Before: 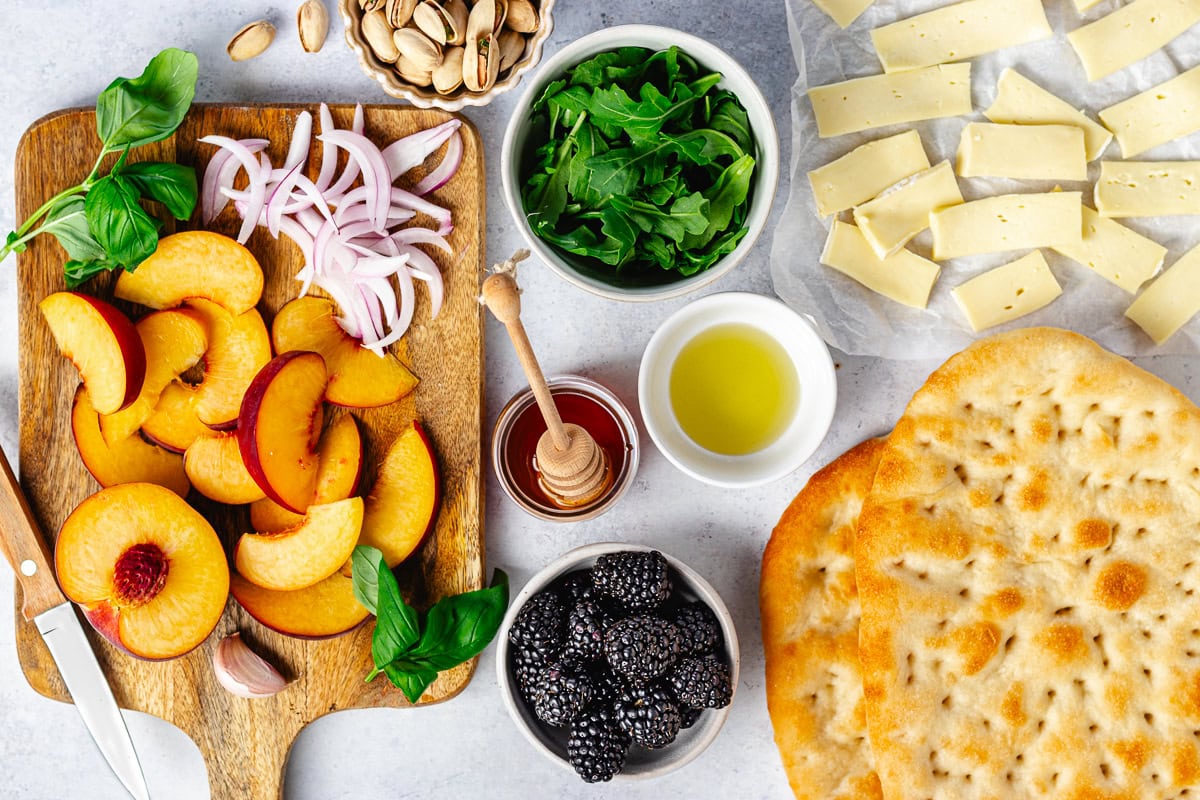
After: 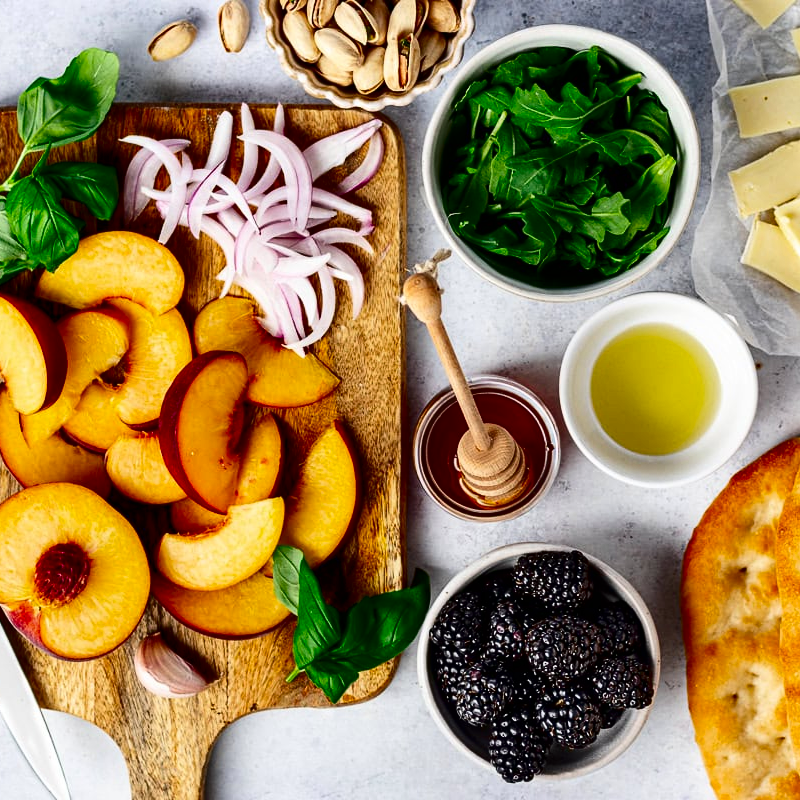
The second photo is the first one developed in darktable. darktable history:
crop and rotate: left 6.617%, right 26.717%
contrast brightness saturation: contrast 0.19, brightness -0.24, saturation 0.11
